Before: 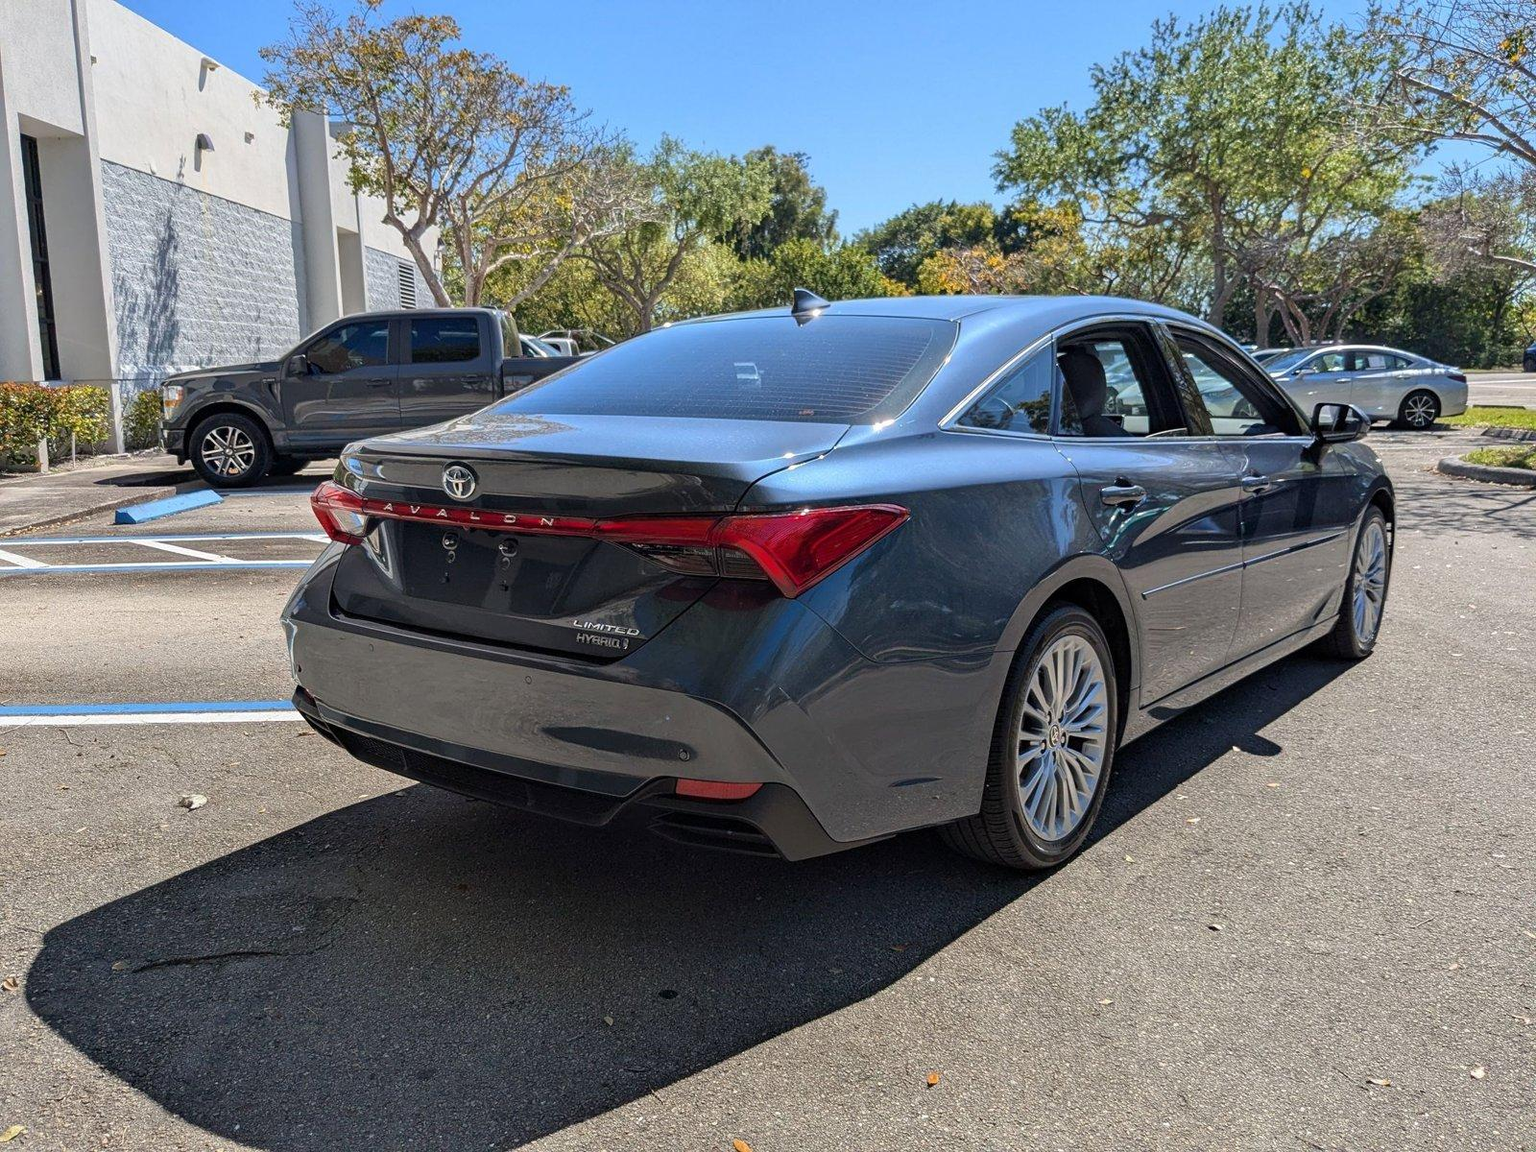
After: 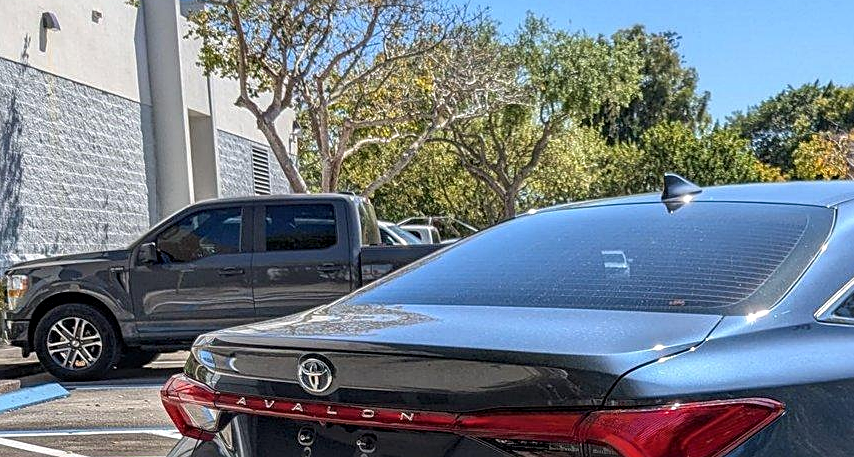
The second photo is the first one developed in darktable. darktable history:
crop: left 10.235%, top 10.666%, right 36.366%, bottom 51.234%
local contrast: on, module defaults
sharpen: on, module defaults
